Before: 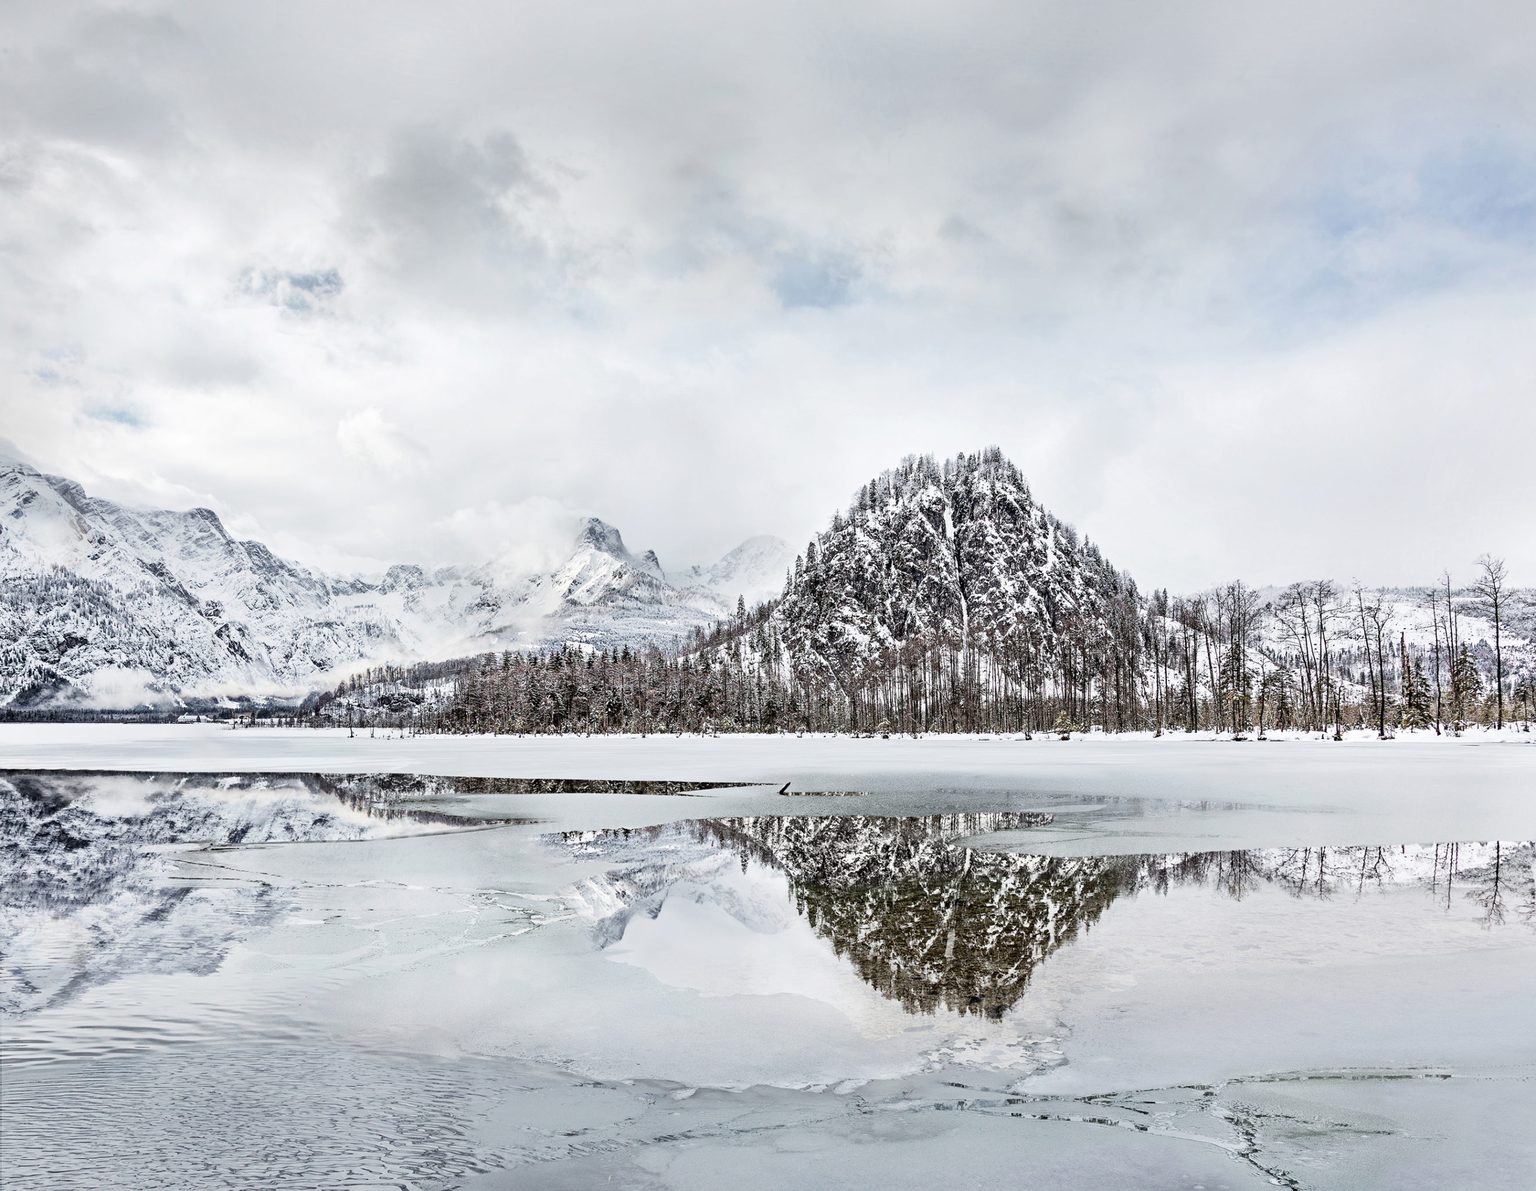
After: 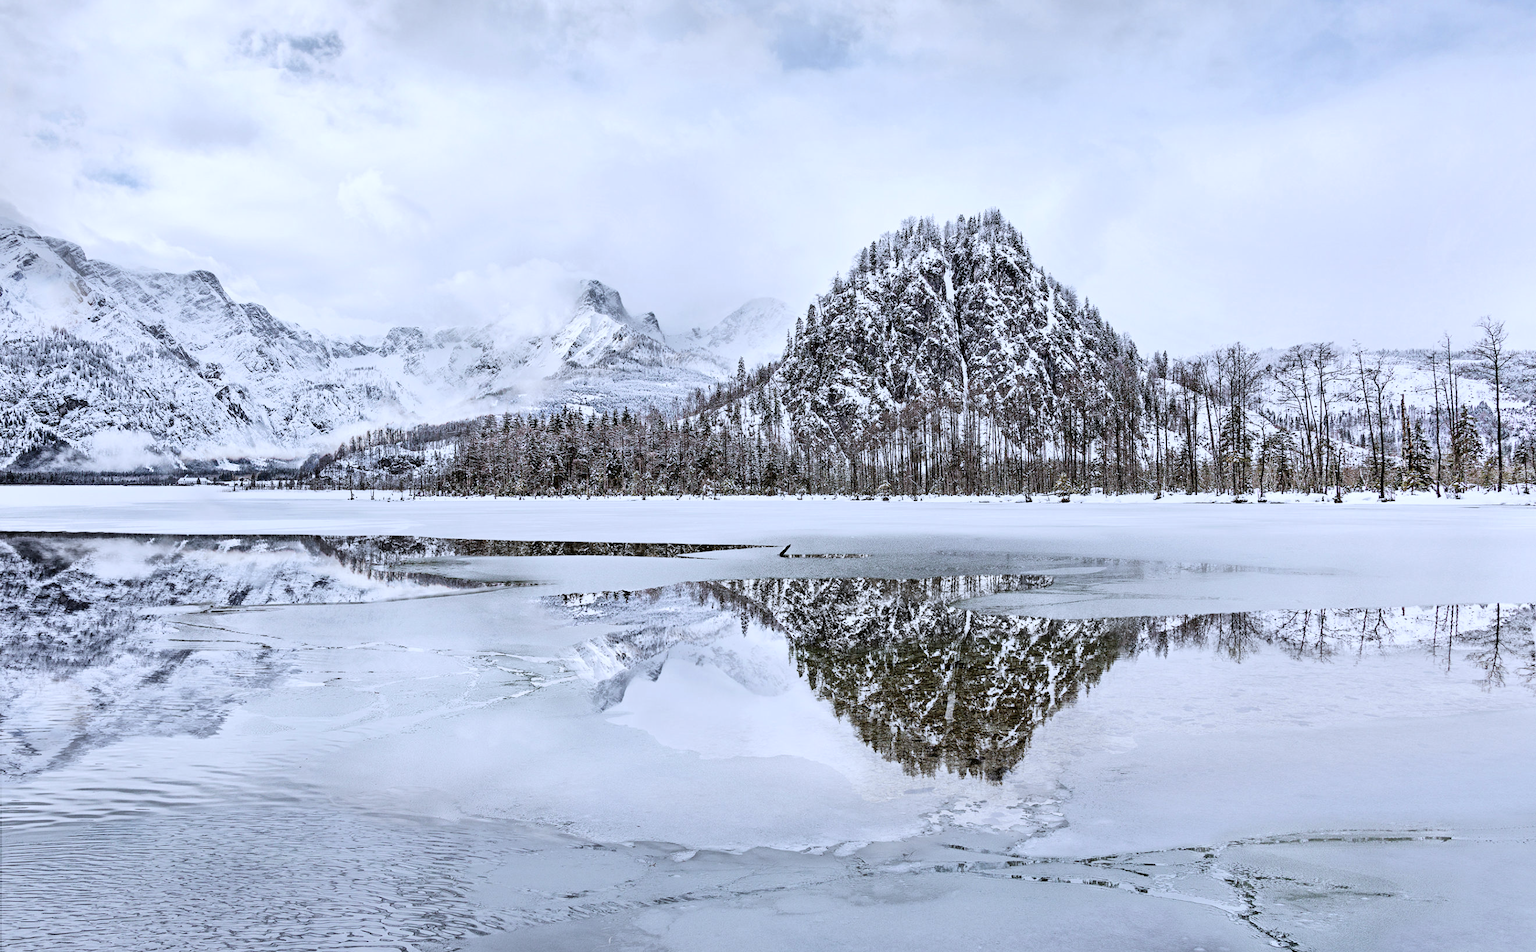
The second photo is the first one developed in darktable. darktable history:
white balance: red 0.924, blue 1.095
crop and rotate: top 19.998%
color correction: highlights a* 3.12, highlights b* -1.55, shadows a* -0.101, shadows b* 2.52, saturation 0.98
